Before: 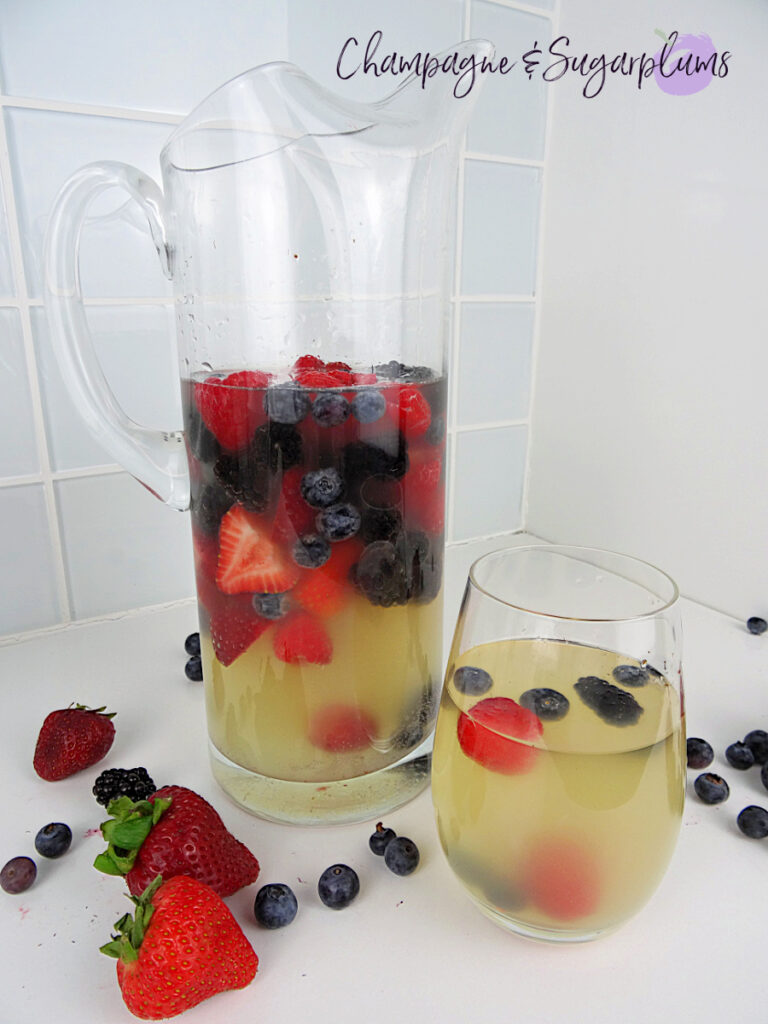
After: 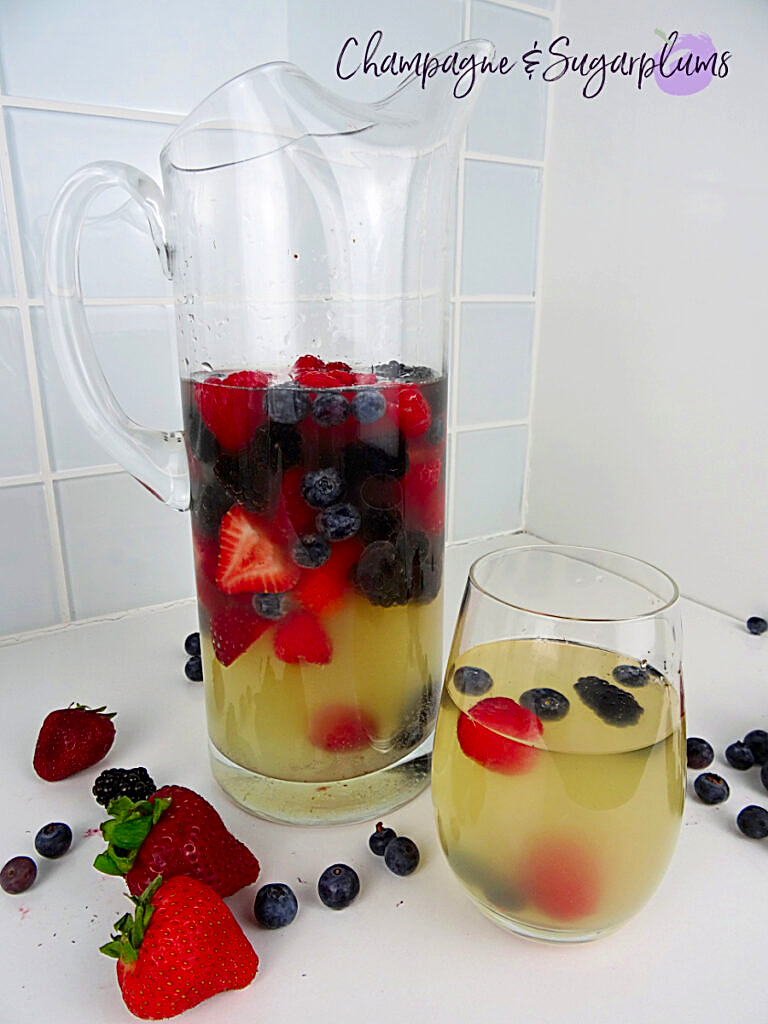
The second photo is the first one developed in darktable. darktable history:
sharpen: on, module defaults
contrast brightness saturation: contrast 0.12, brightness -0.12, saturation 0.2
exposure: compensate highlight preservation false
